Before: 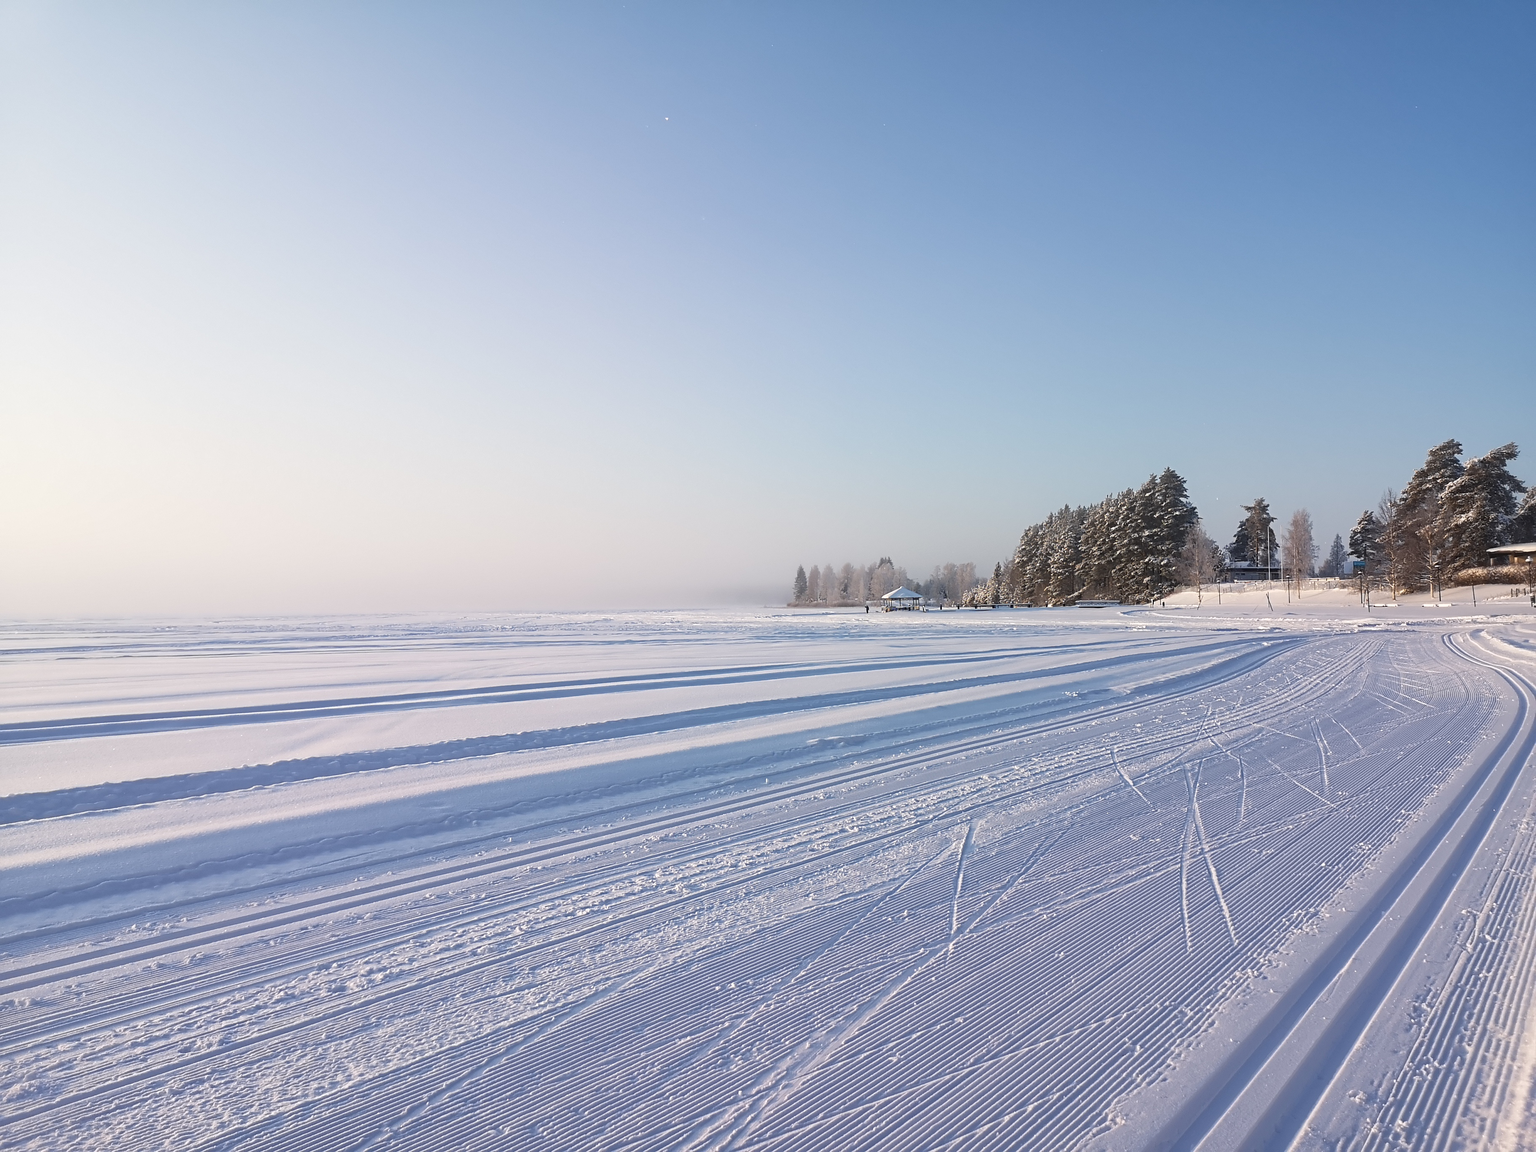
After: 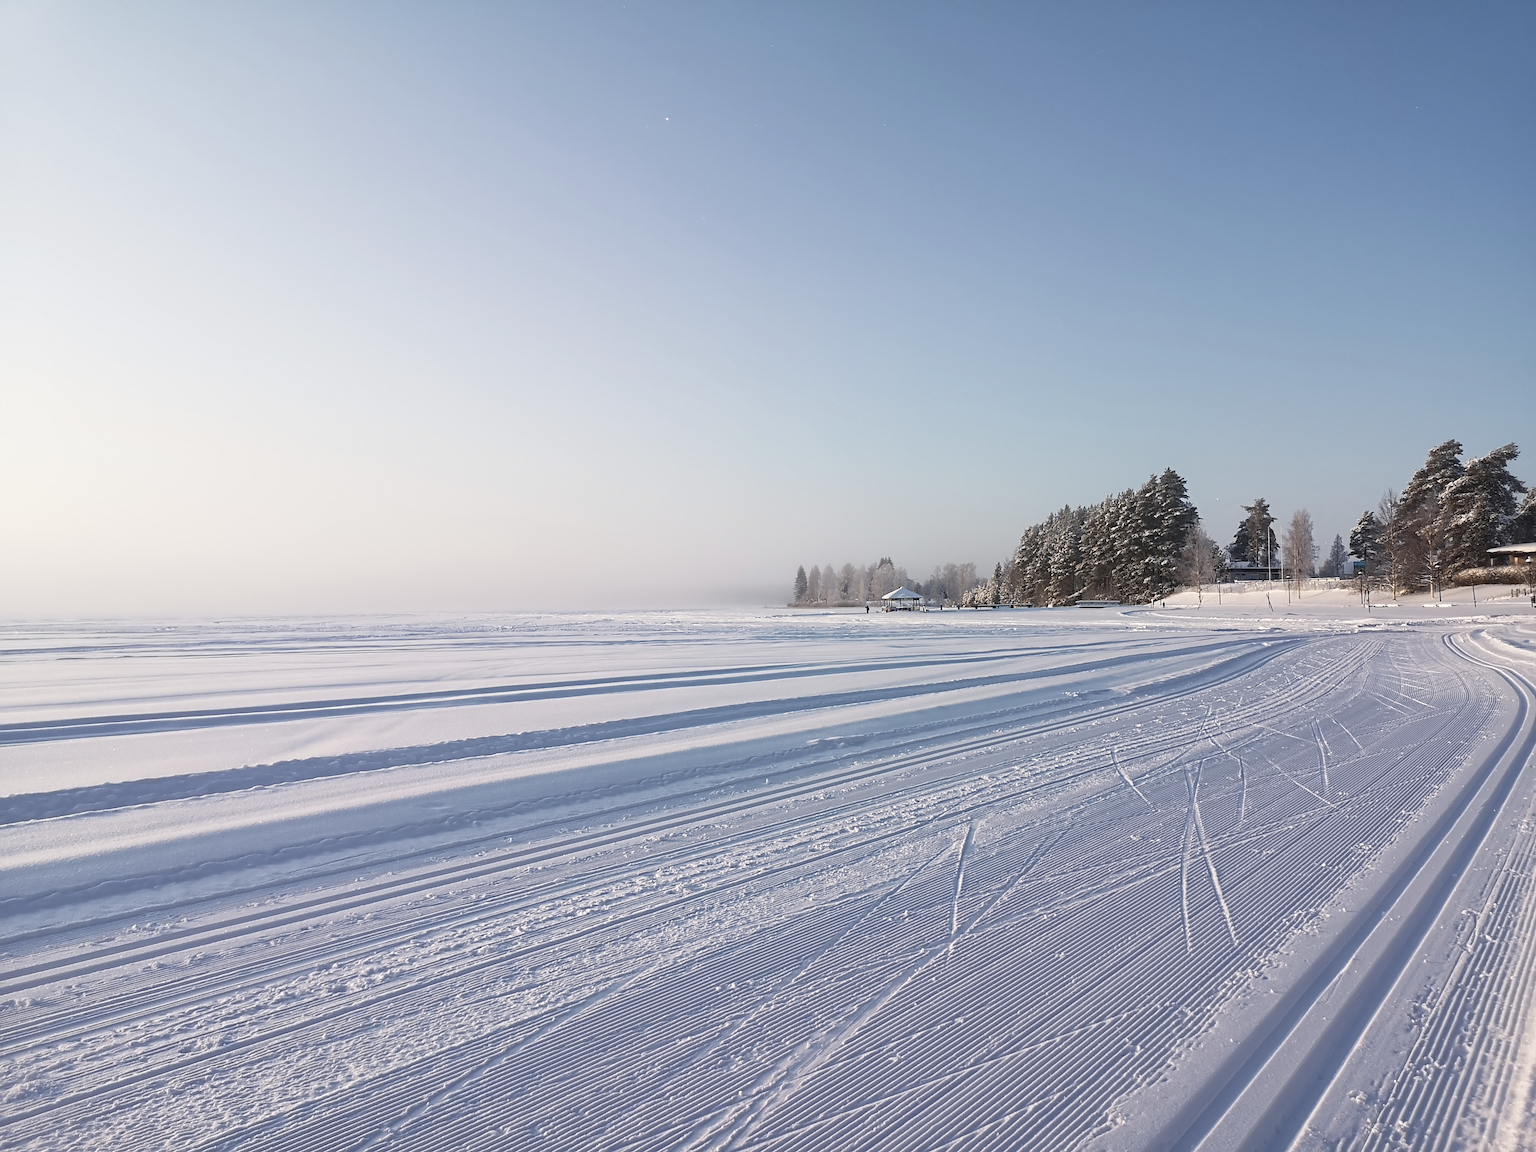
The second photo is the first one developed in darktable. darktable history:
white balance: emerald 1
contrast brightness saturation: contrast 0.06, brightness -0.01, saturation -0.23
